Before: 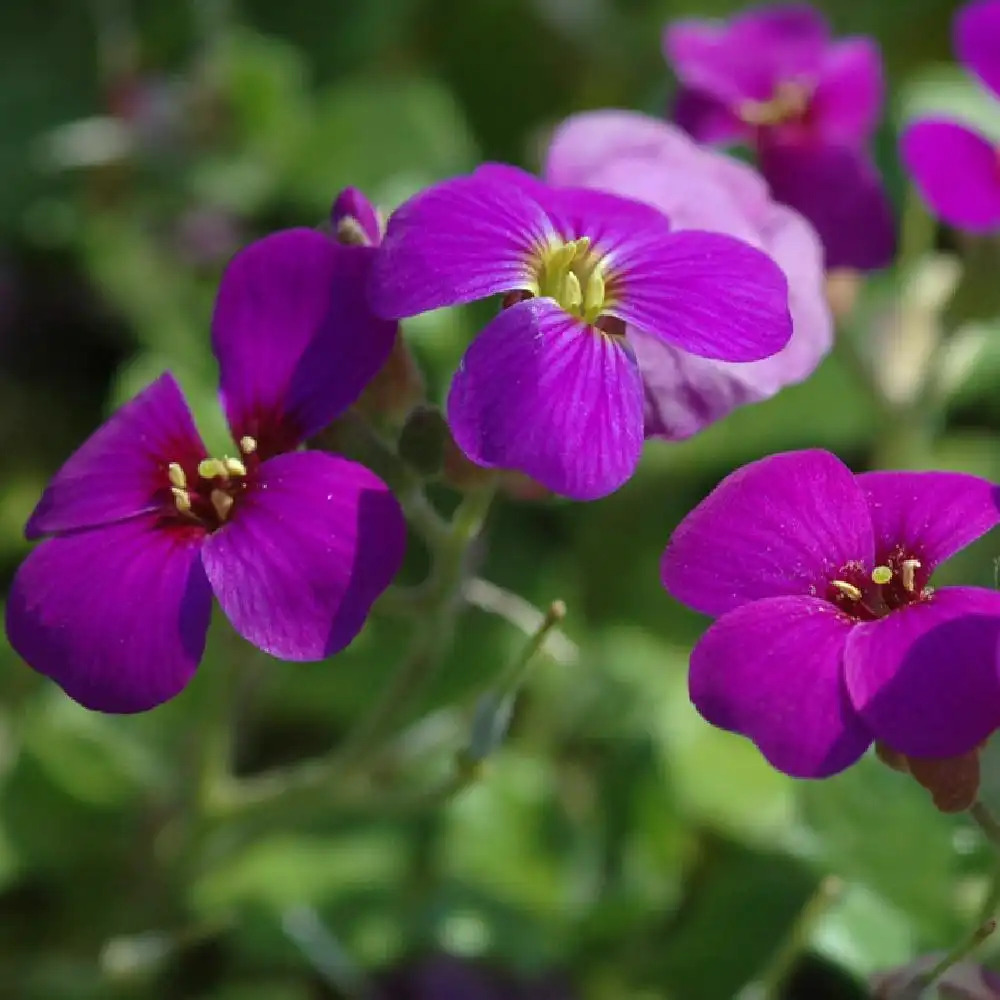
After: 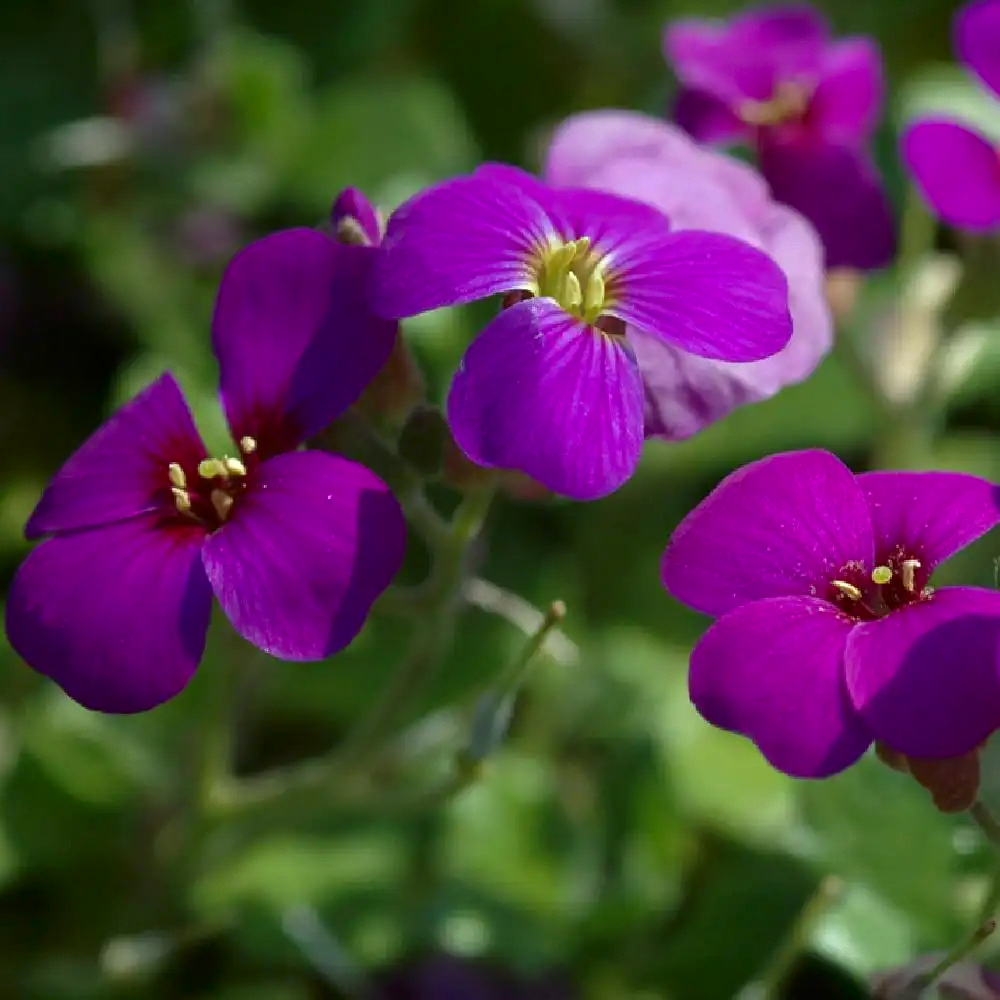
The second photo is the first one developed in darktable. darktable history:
shadows and highlights: shadows -62.56, white point adjustment -5.34, highlights 61.96
